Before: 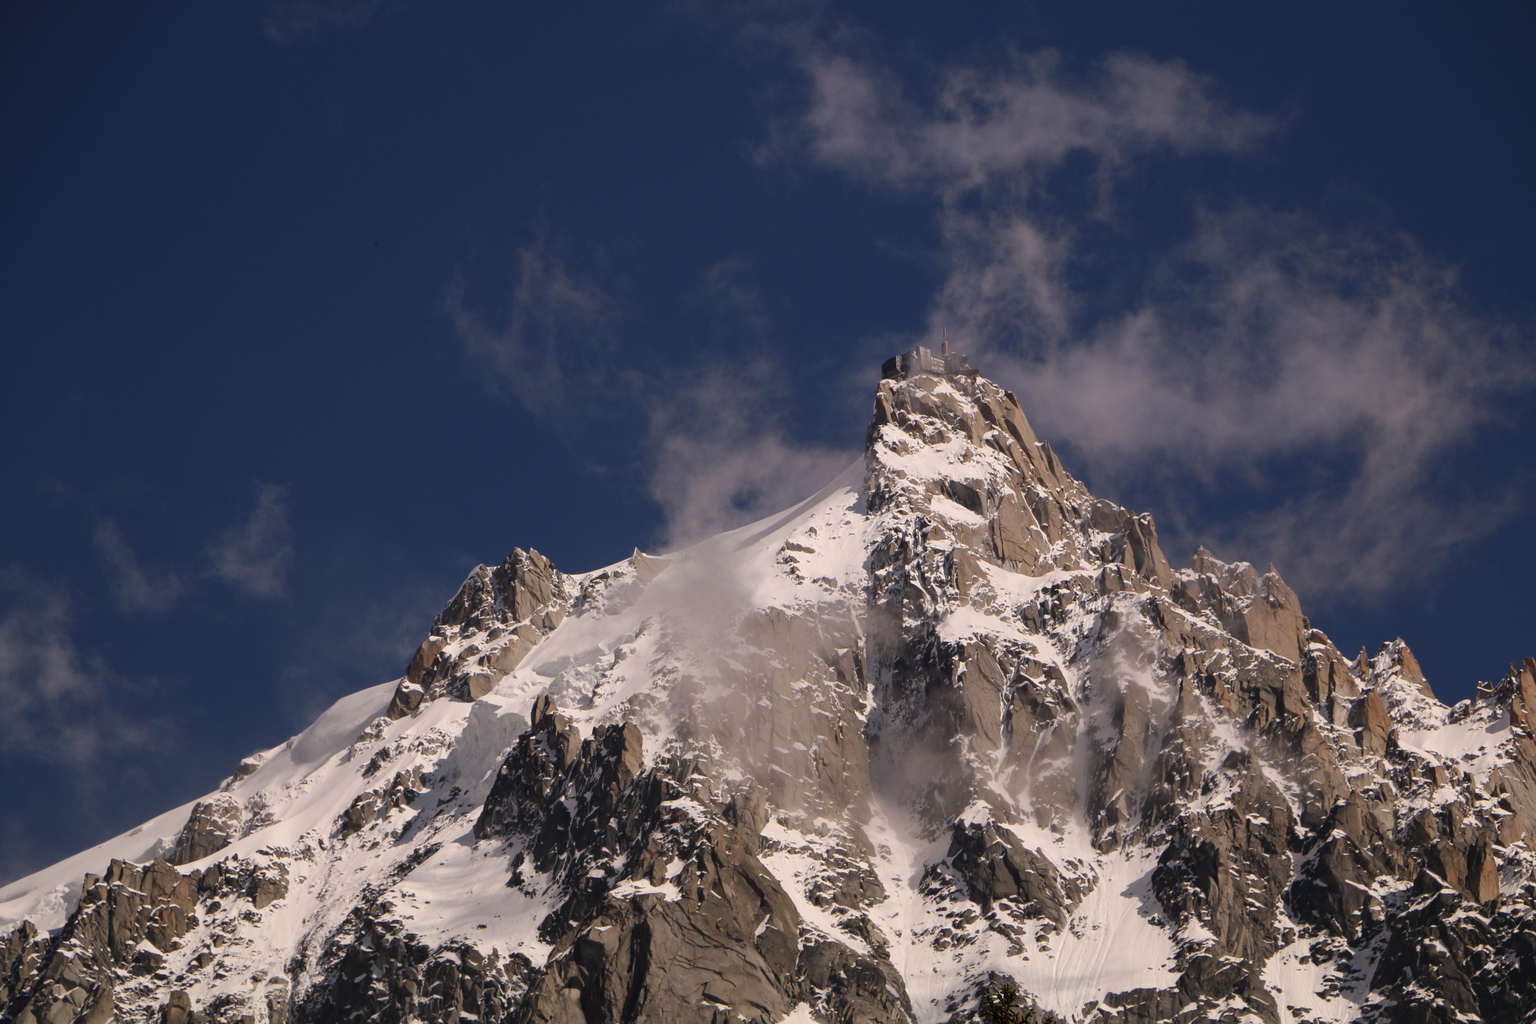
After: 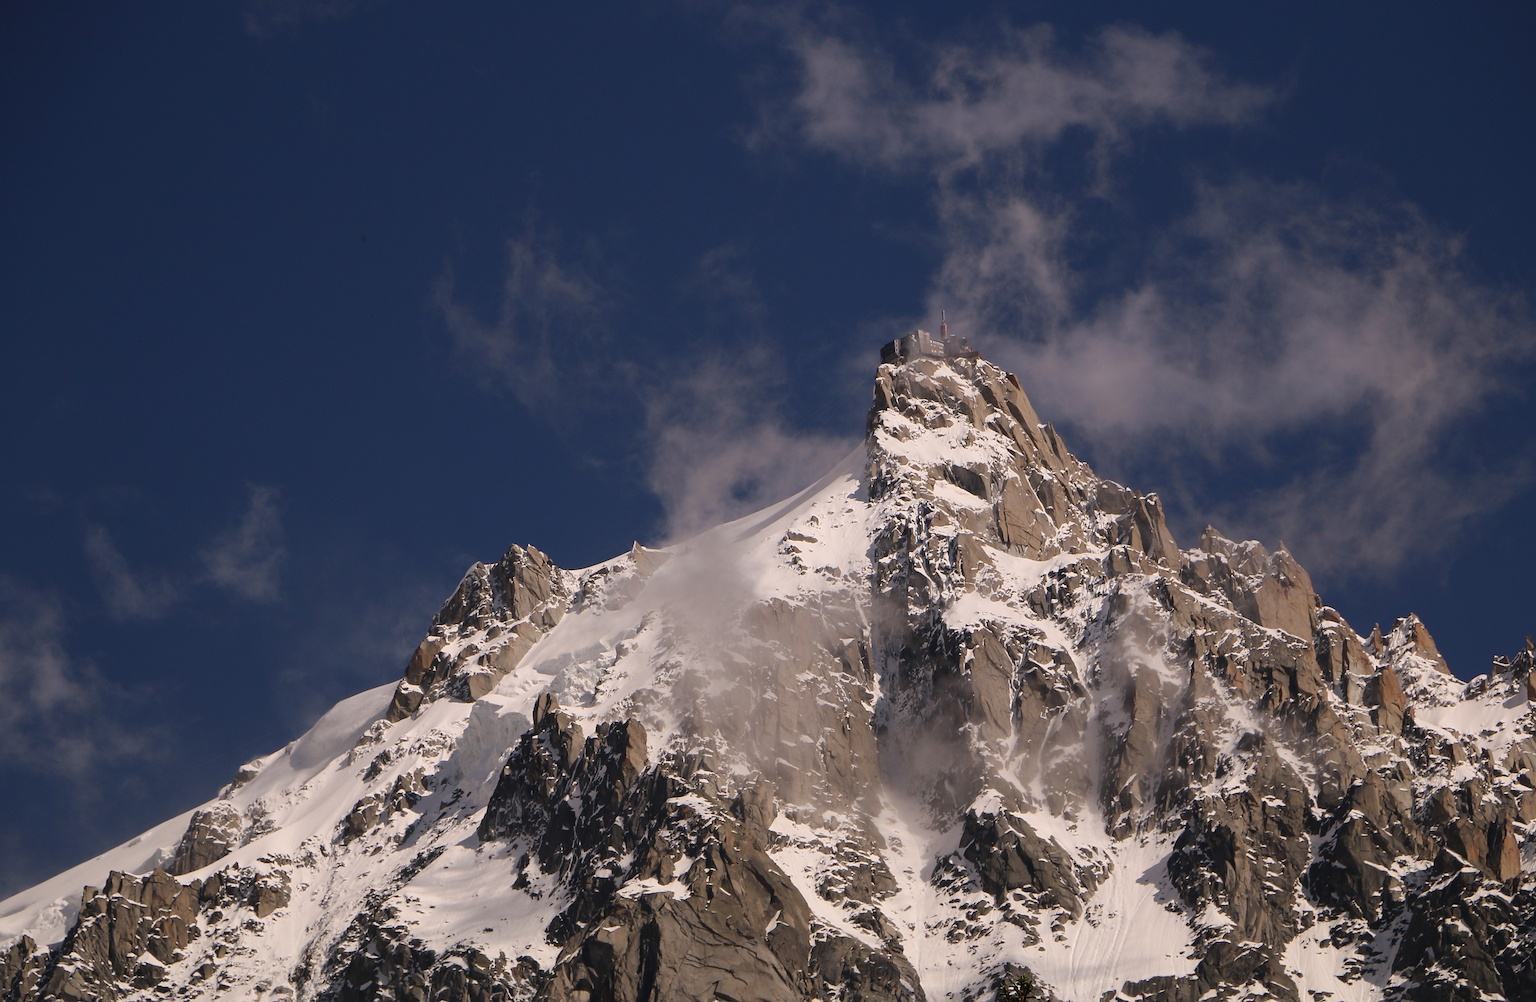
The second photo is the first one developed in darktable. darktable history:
sharpen: radius 1.4, amount 1.25, threshold 0.7
rotate and perspective: rotation -1.42°, crop left 0.016, crop right 0.984, crop top 0.035, crop bottom 0.965
